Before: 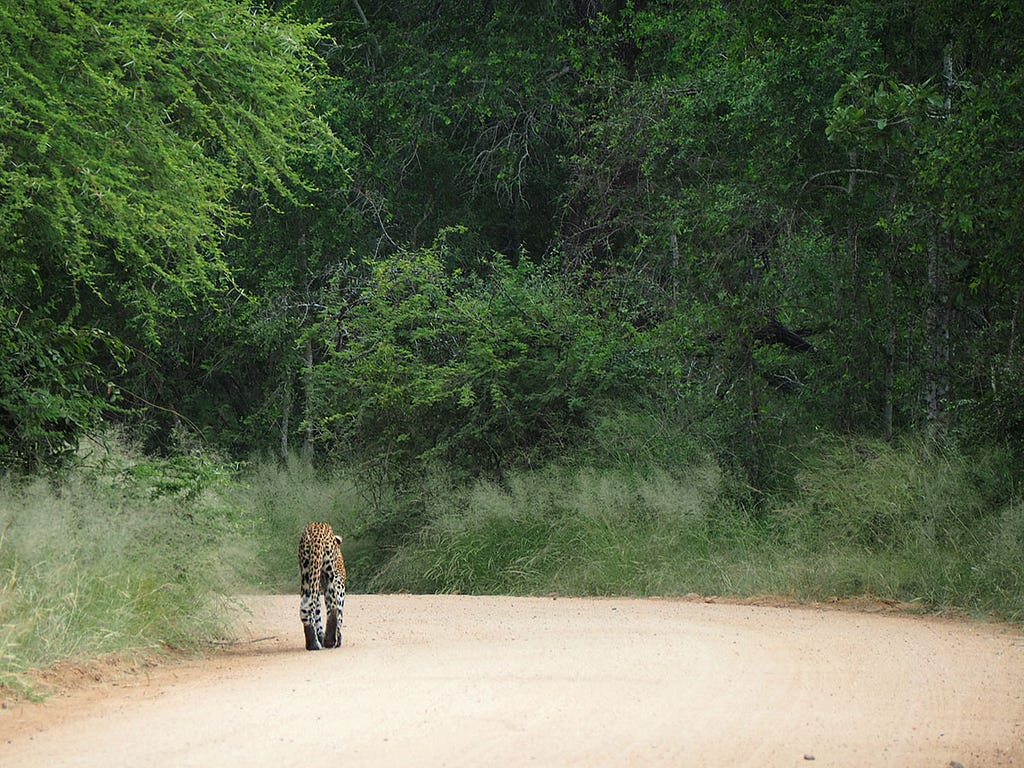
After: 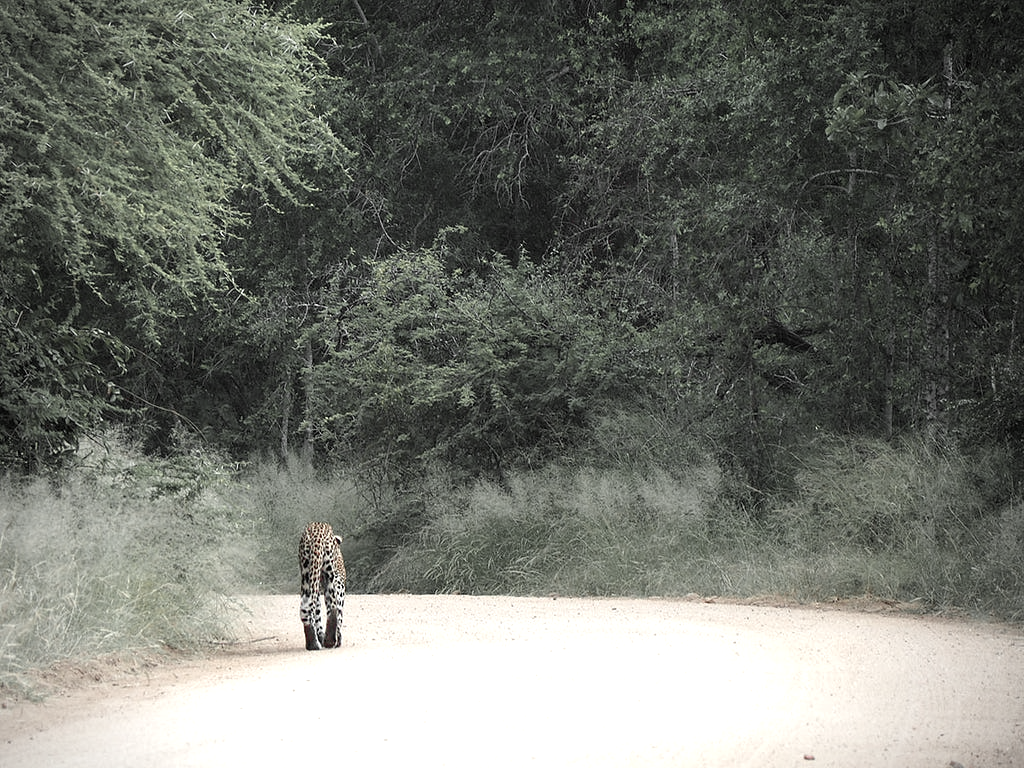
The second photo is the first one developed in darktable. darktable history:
color zones: curves: ch1 [(0, 0.831) (0.08, 0.771) (0.157, 0.268) (0.241, 0.207) (0.562, -0.005) (0.714, -0.013) (0.876, 0.01) (1, 0.831)]
vignetting: fall-off radius 60.83%, unbound false
exposure: black level correction 0.001, exposure 0.498 EV, compensate highlight preservation false
